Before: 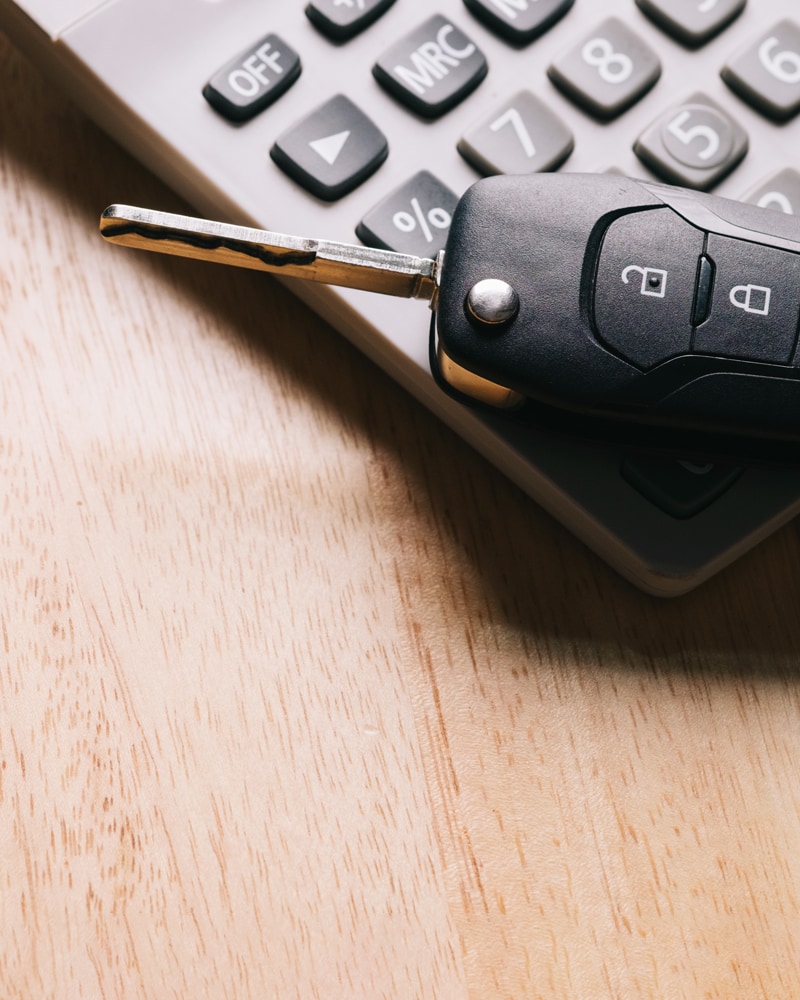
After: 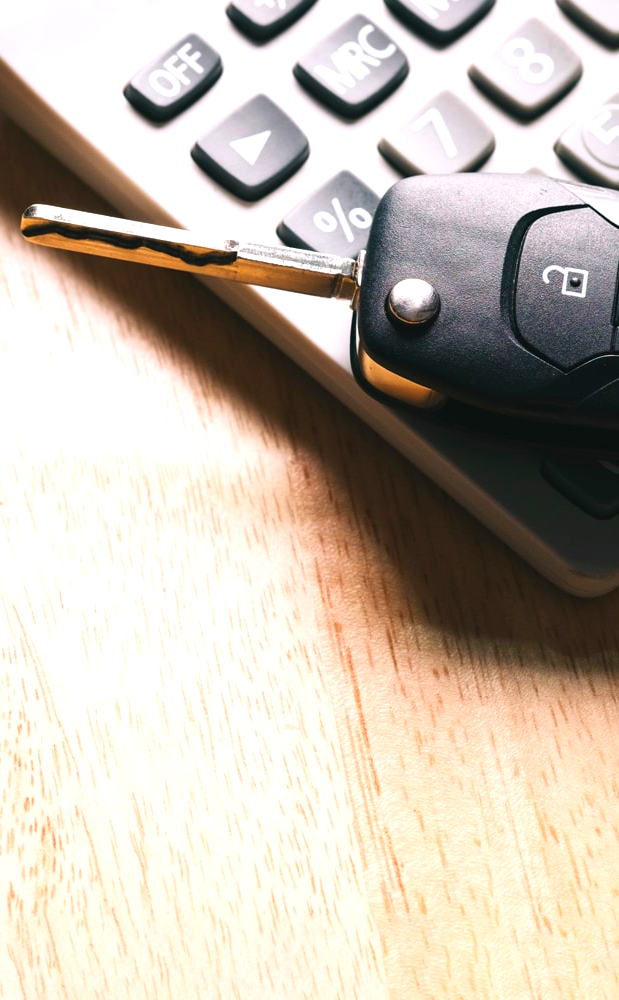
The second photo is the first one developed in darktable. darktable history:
crop: left 9.88%, right 12.664%
exposure: black level correction 0, exposure 0.7 EV, compensate exposure bias true, compensate highlight preservation false
